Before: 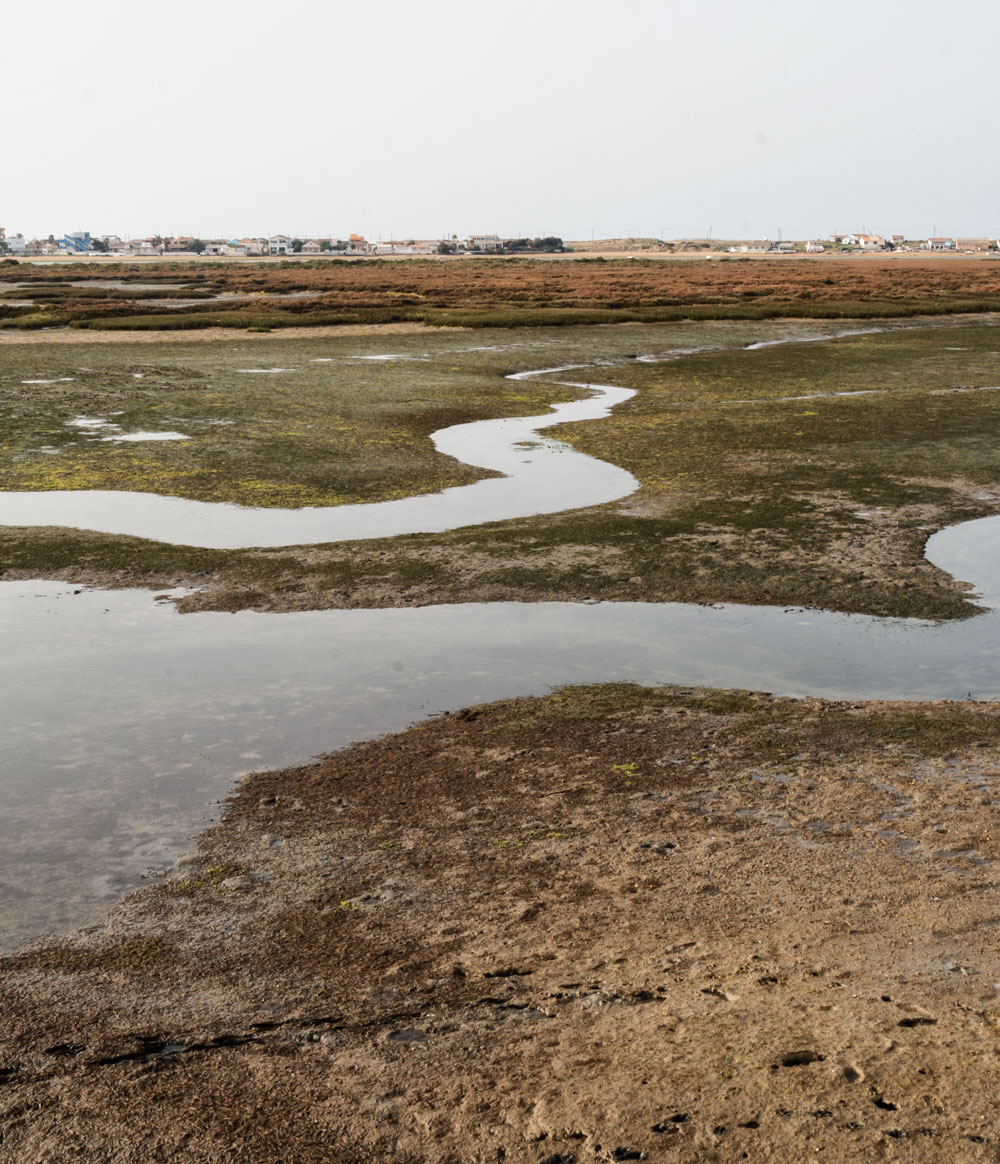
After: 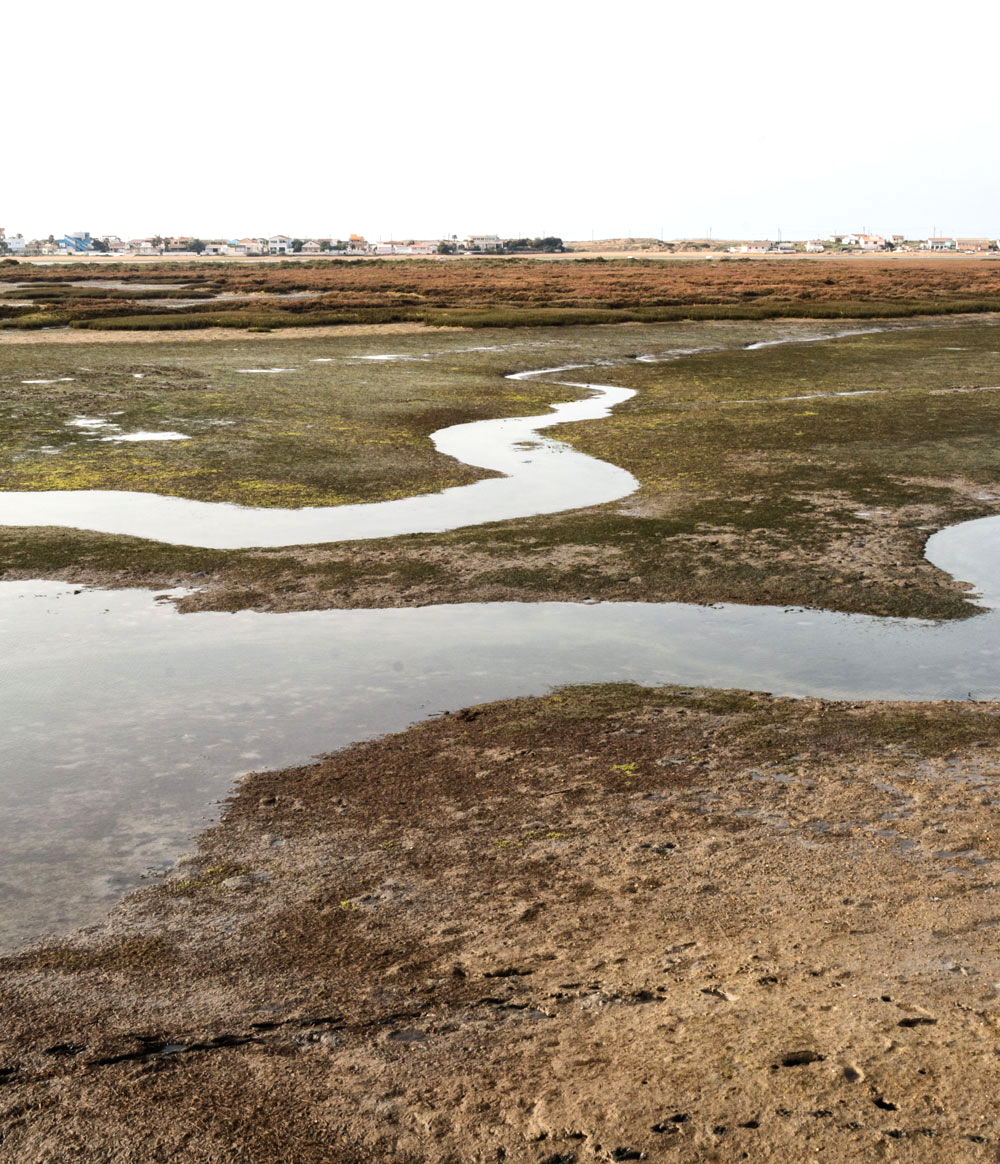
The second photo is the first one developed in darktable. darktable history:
tone equalizer: -8 EV -0.405 EV, -7 EV -0.394 EV, -6 EV -0.332 EV, -5 EV -0.205 EV, -3 EV 0.193 EV, -2 EV 0.309 EV, -1 EV 0.382 EV, +0 EV 0.404 EV, smoothing diameter 24.96%, edges refinement/feathering 10.5, preserve details guided filter
